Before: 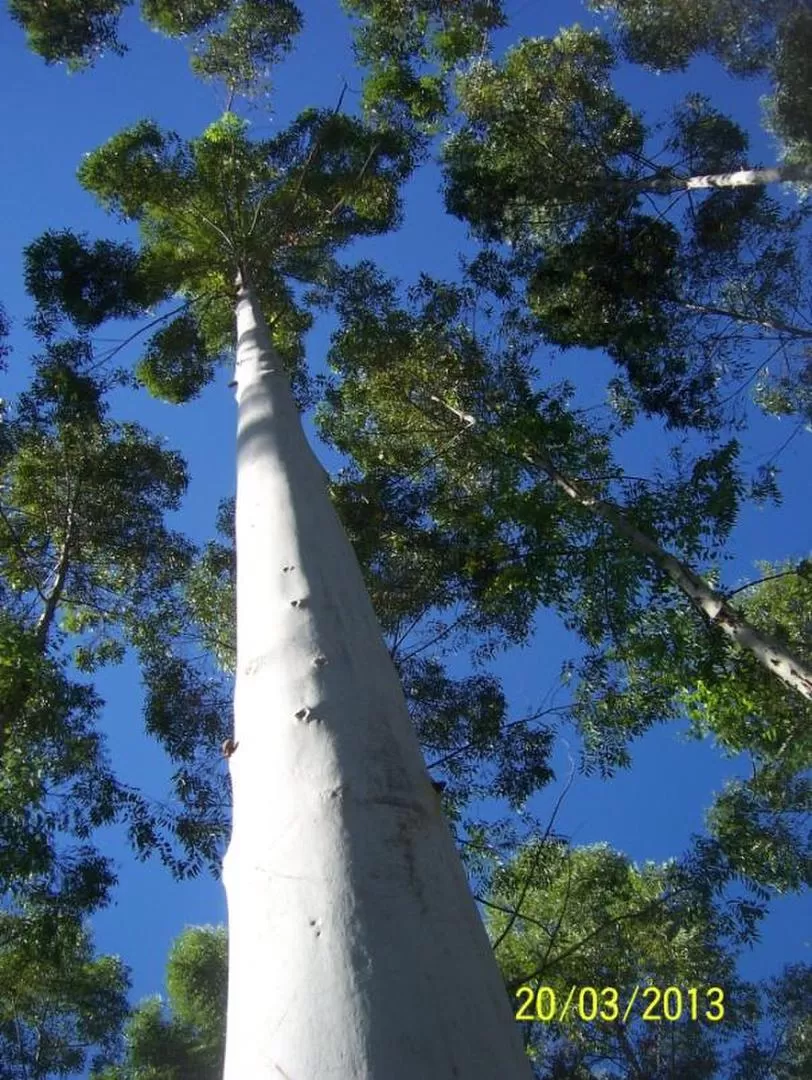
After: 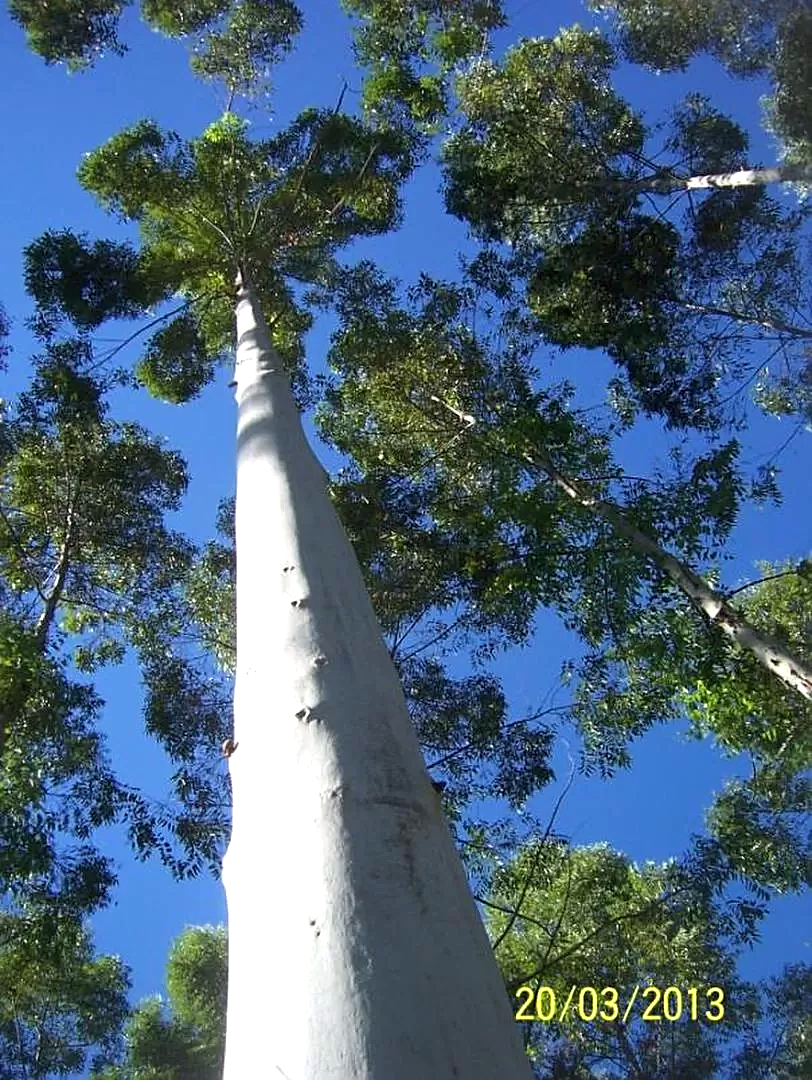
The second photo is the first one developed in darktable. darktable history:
exposure: exposure 0.439 EV, compensate highlight preservation false
sharpen: amount 0.494
